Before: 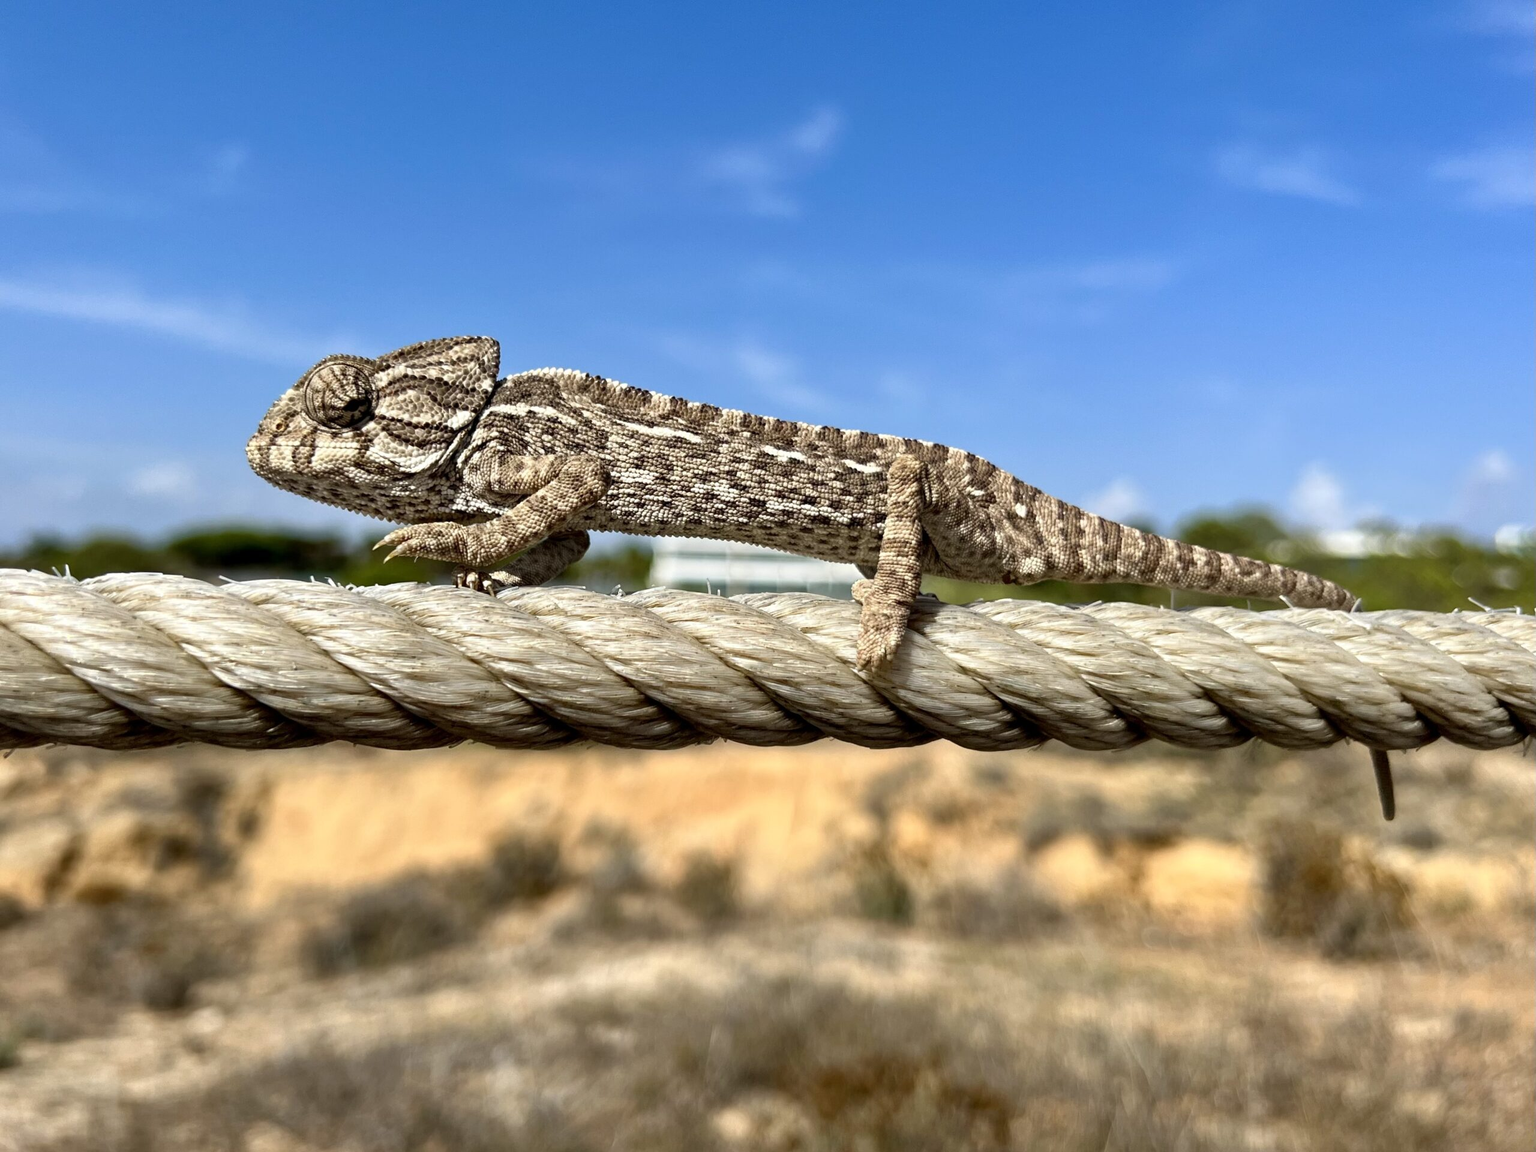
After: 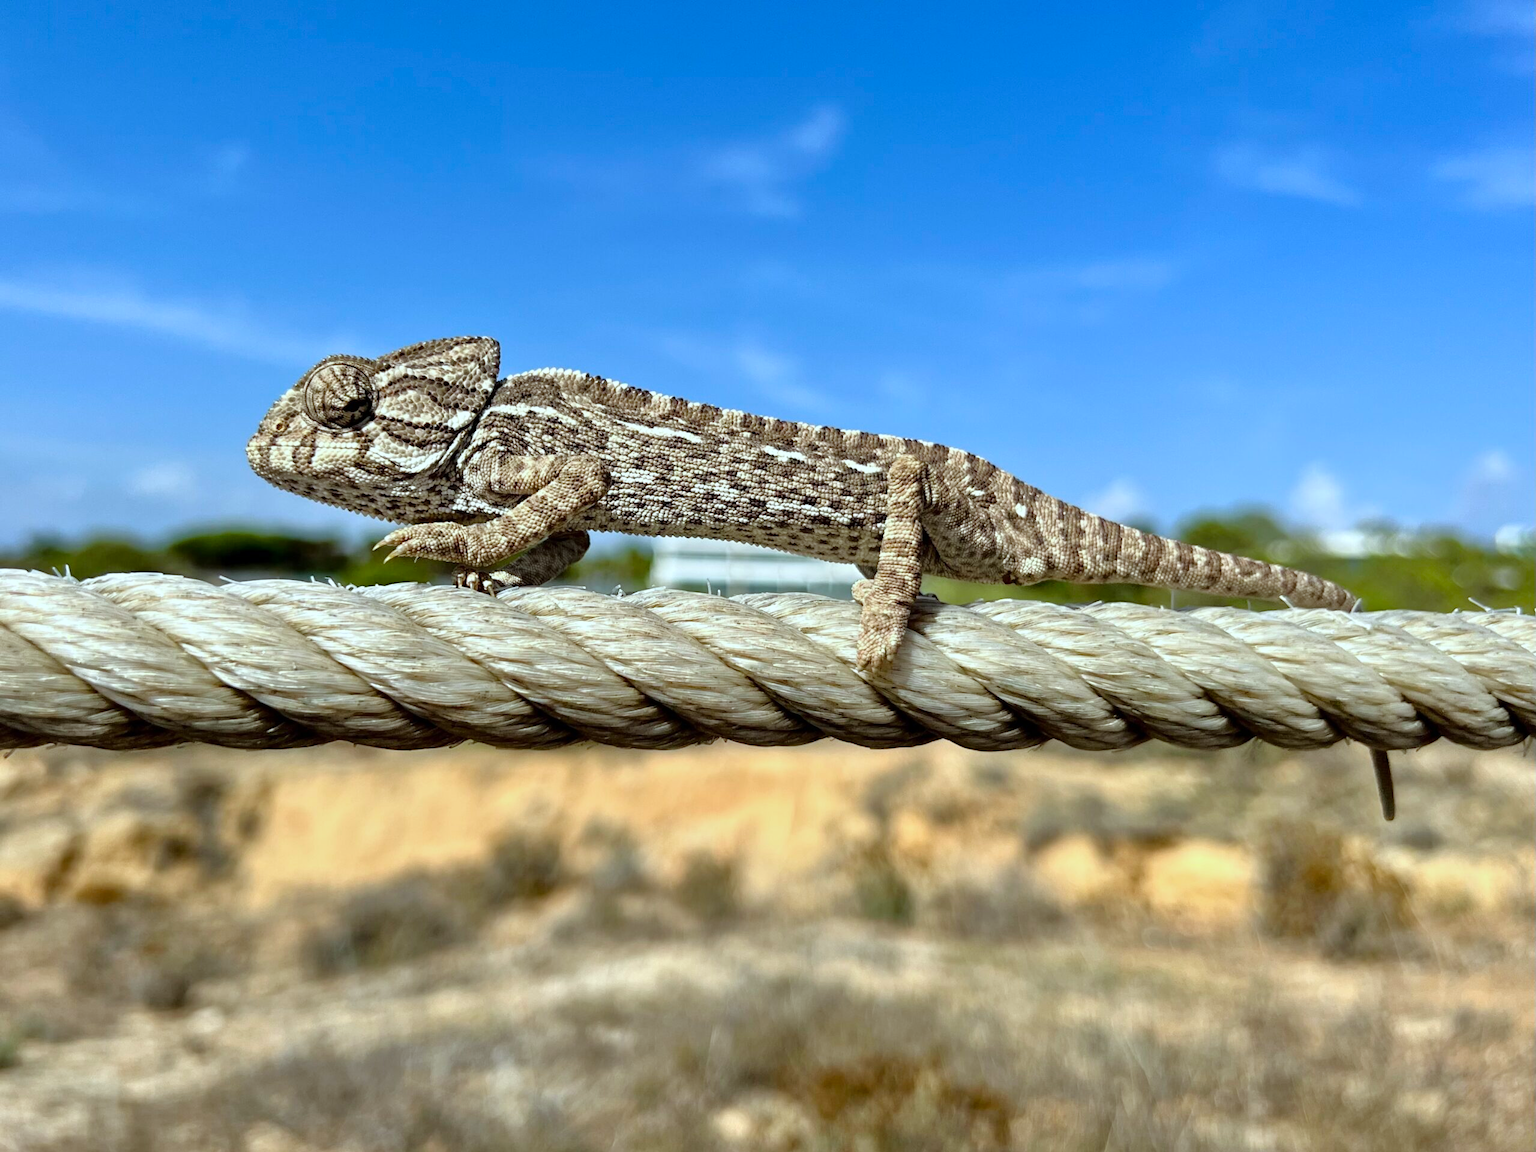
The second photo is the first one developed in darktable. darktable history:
white balance: red 0.925, blue 1.046
tone equalizer: -8 EV 0.001 EV, -7 EV -0.004 EV, -6 EV 0.009 EV, -5 EV 0.032 EV, -4 EV 0.276 EV, -3 EV 0.644 EV, -2 EV 0.584 EV, -1 EV 0.187 EV, +0 EV 0.024 EV
